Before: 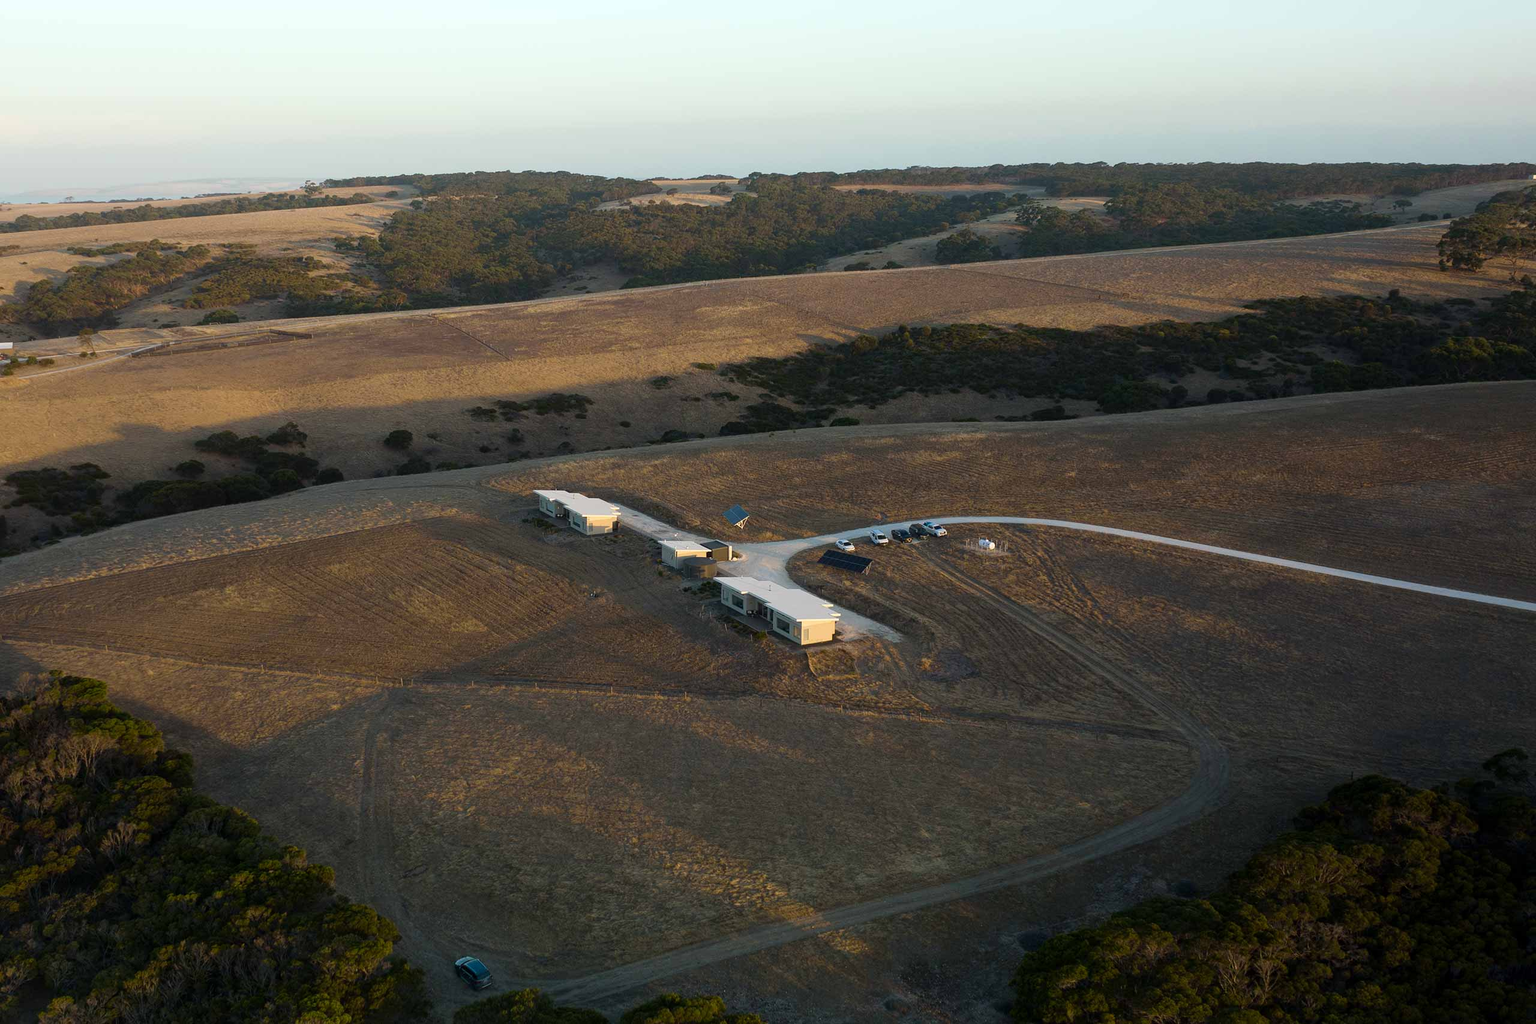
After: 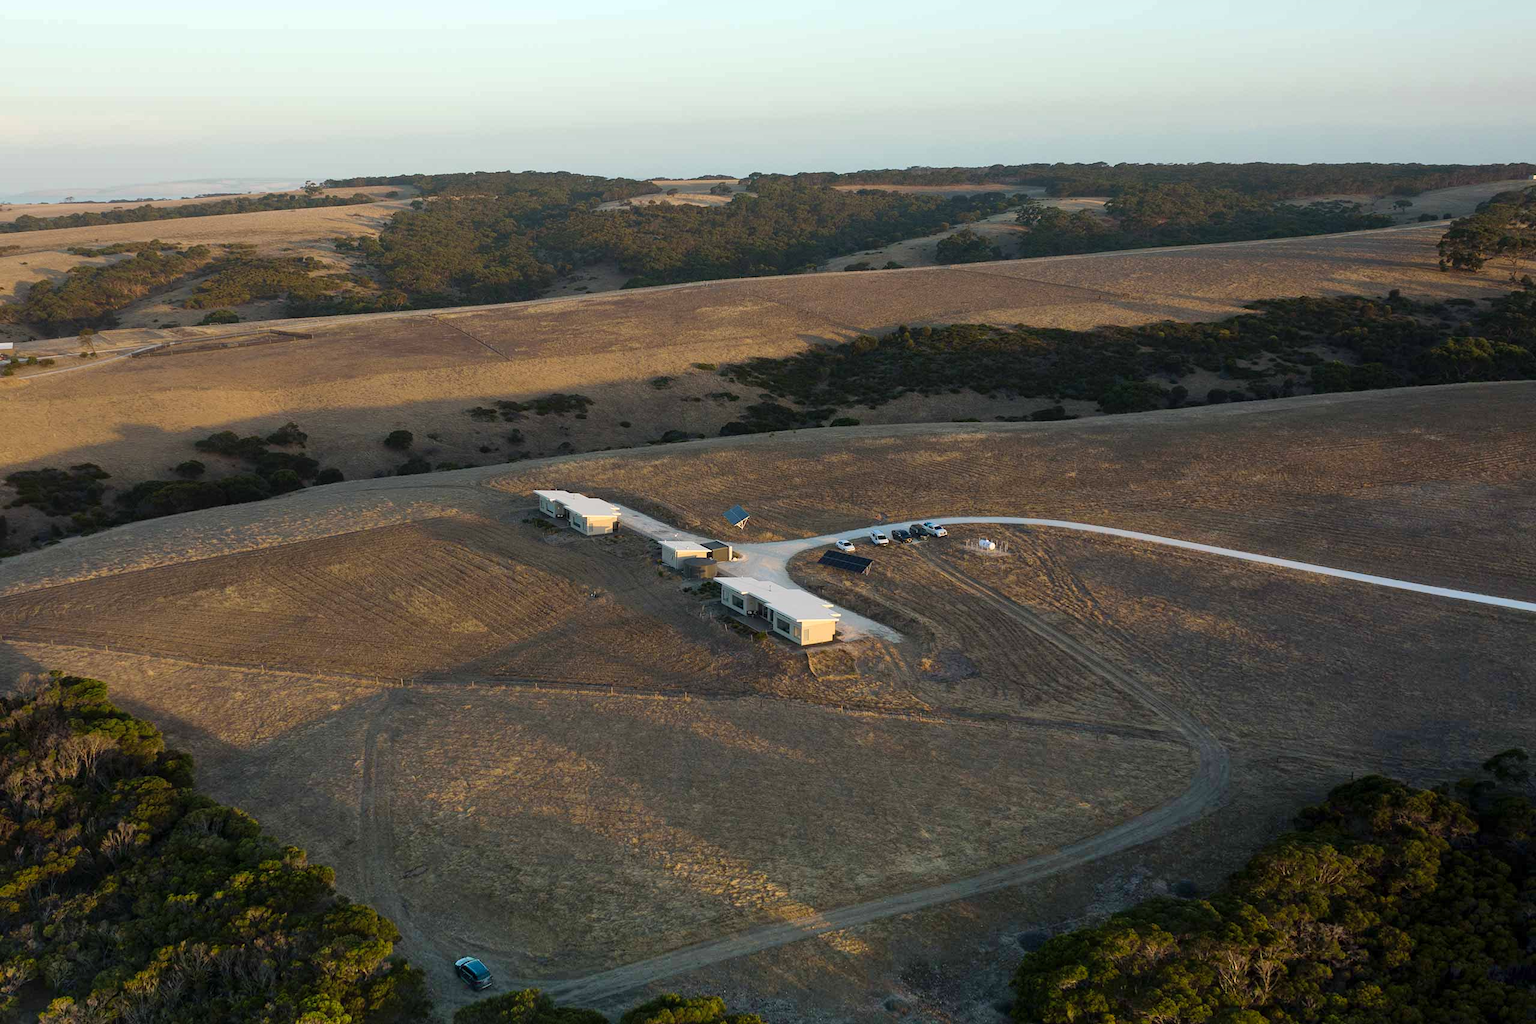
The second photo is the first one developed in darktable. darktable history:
shadows and highlights: radius 263.06, soften with gaussian
